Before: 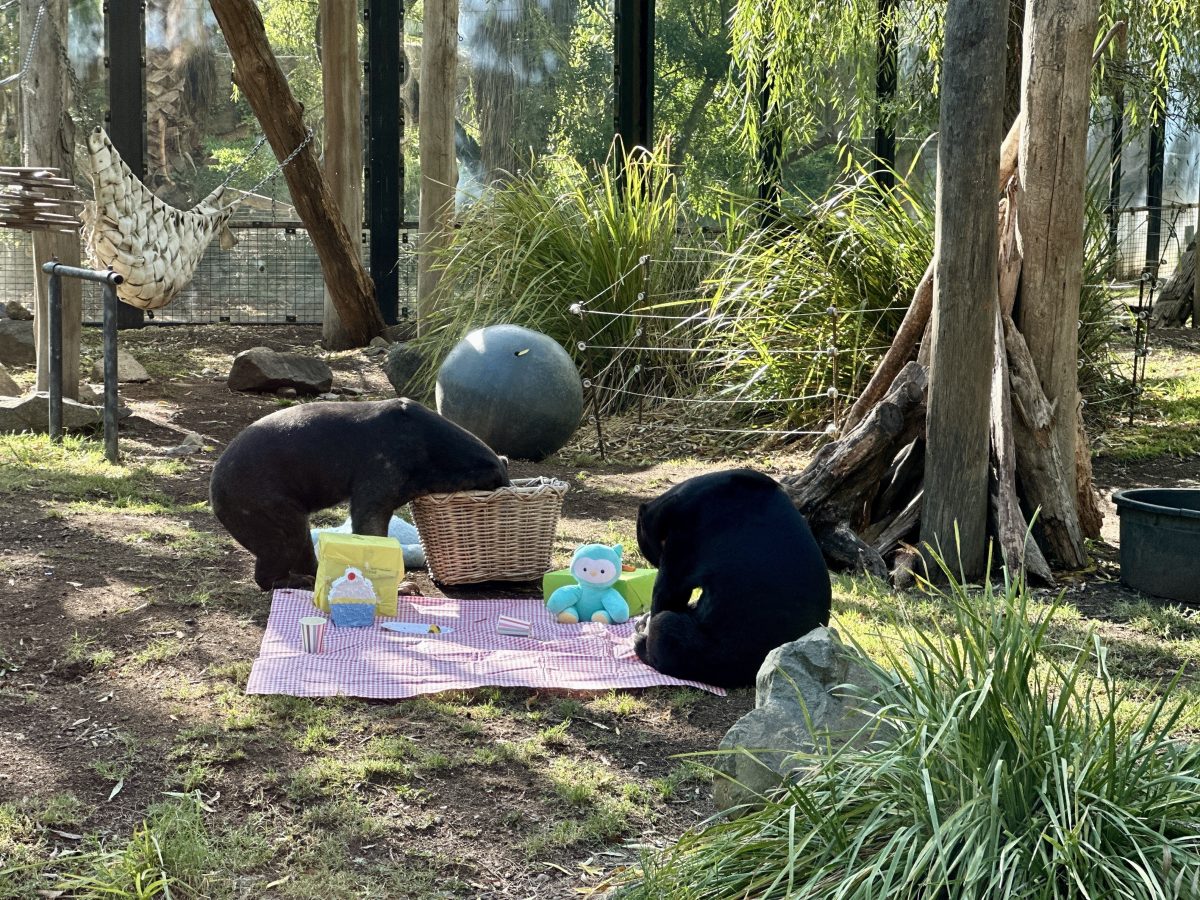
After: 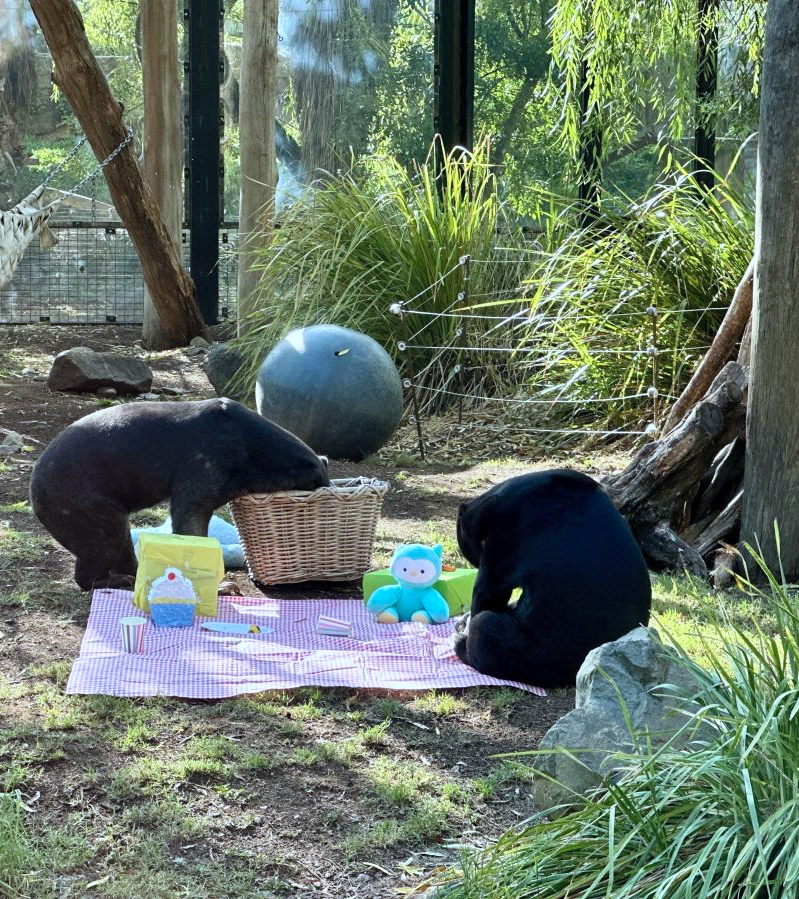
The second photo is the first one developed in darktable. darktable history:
color calibration: illuminant custom, x 0.368, y 0.373, temperature 4330.32 K
crop and rotate: left 15.055%, right 18.278%
exposure: compensate highlight preservation false
contrast brightness saturation: contrast 0.07, brightness 0.08, saturation 0.18
